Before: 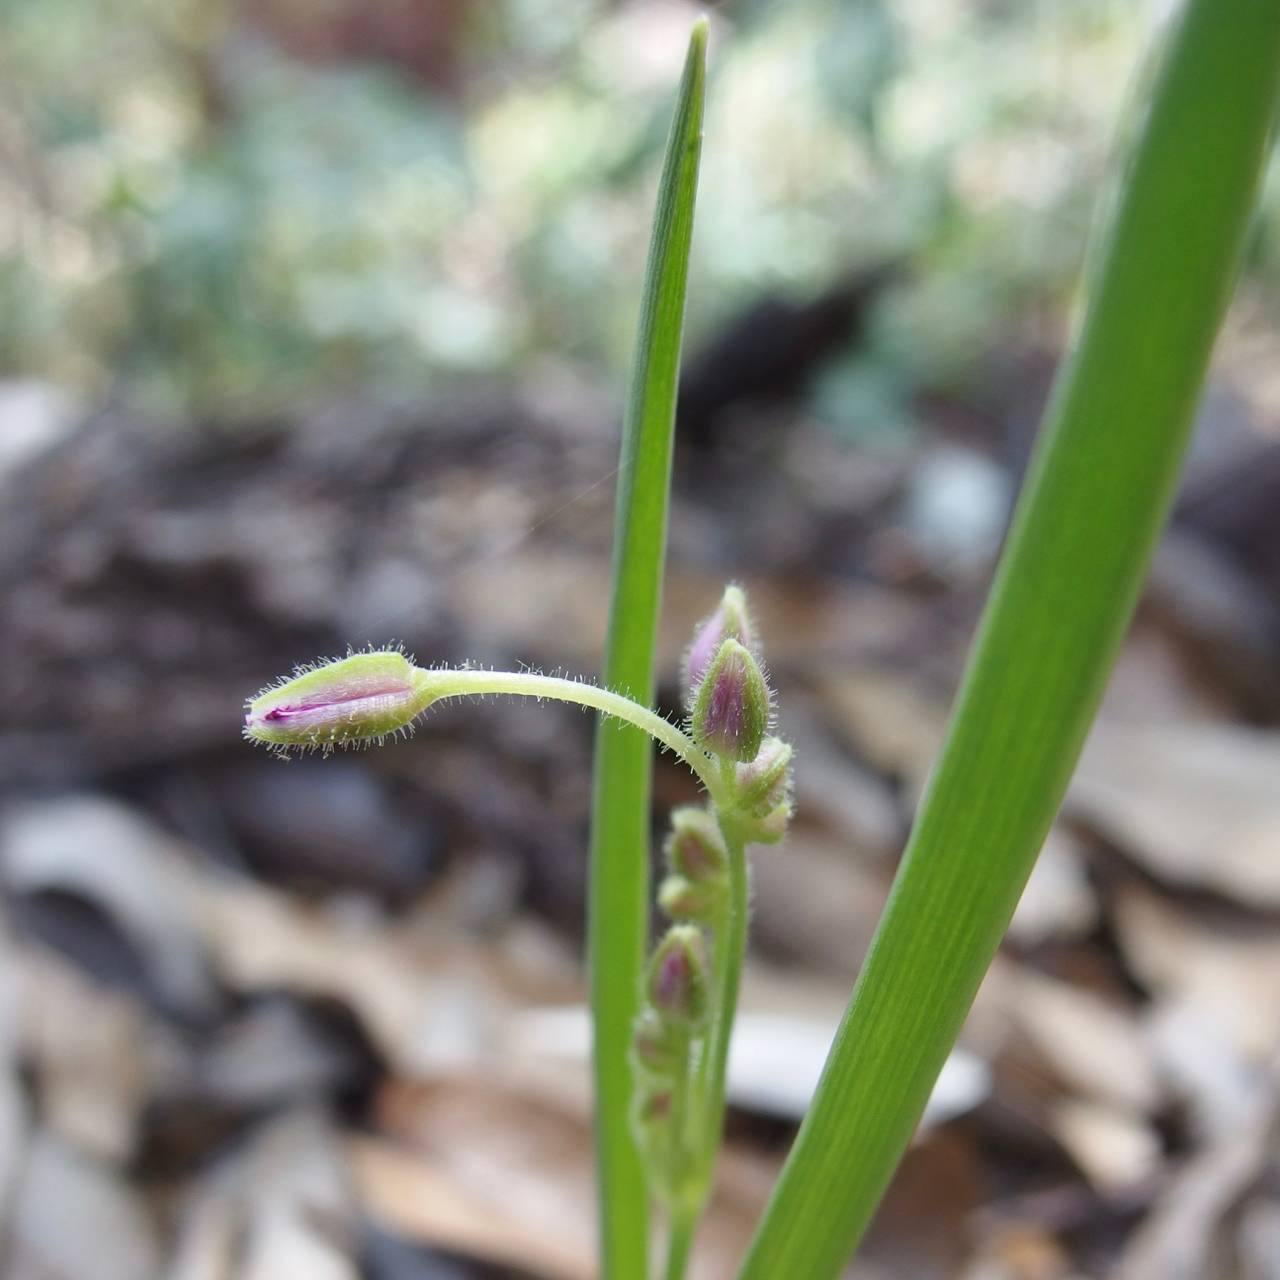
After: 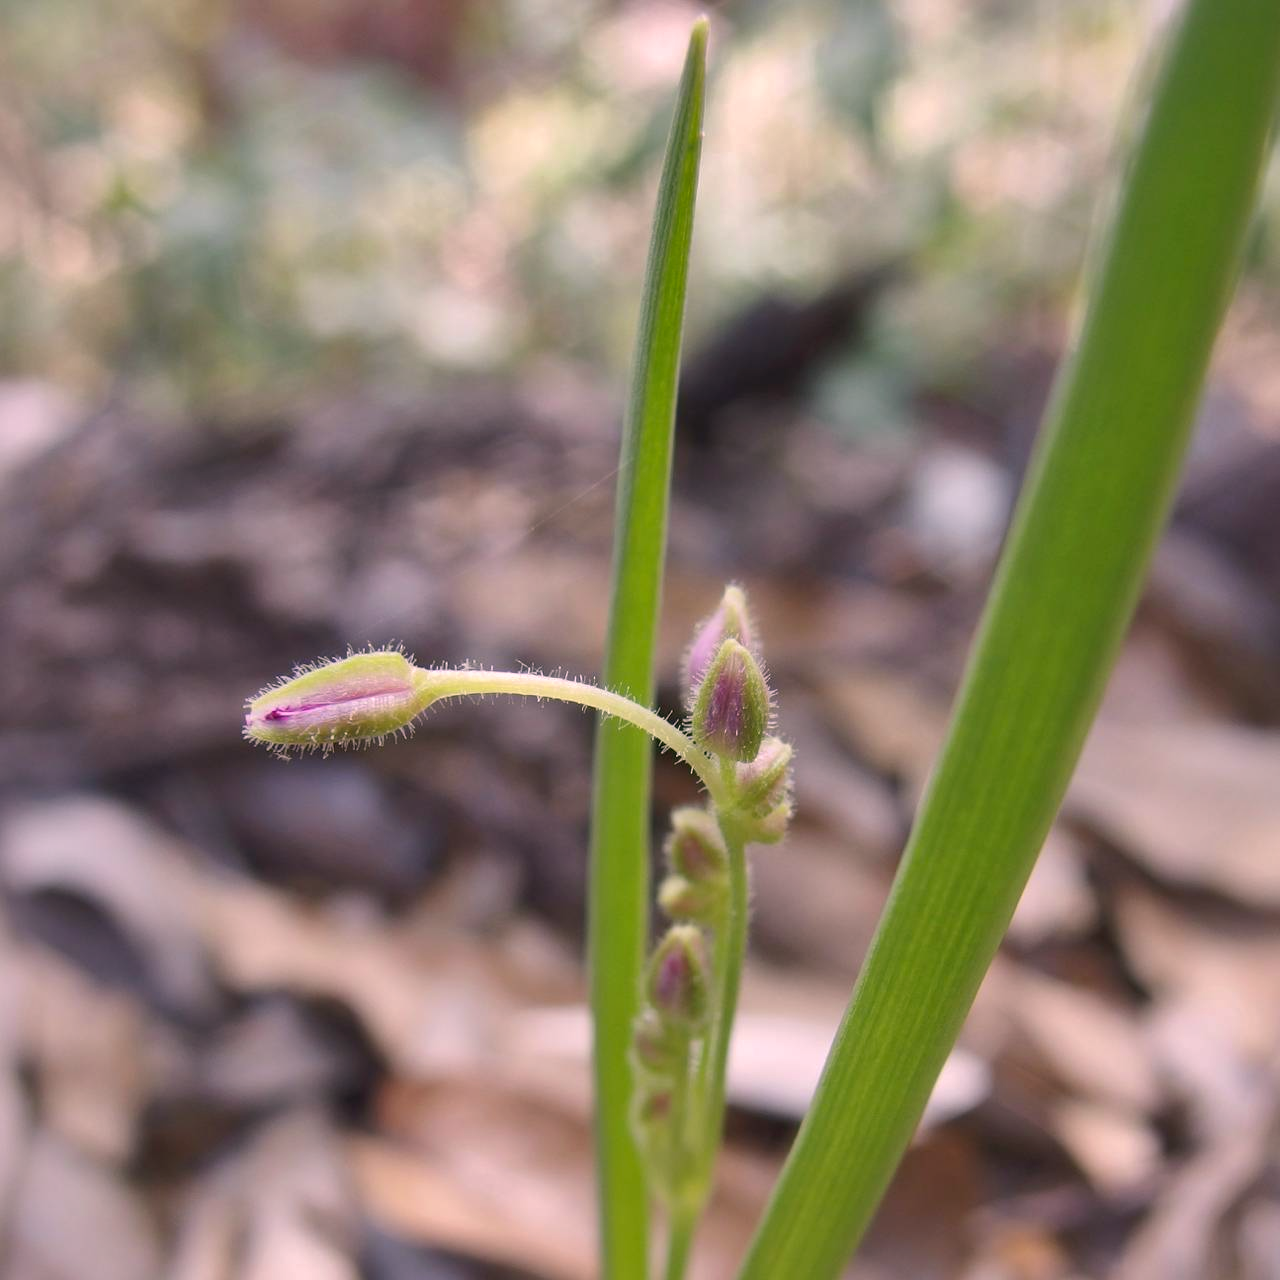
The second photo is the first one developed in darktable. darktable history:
color correction: highlights a* 14.73, highlights b* 4.73
shadows and highlights: on, module defaults
